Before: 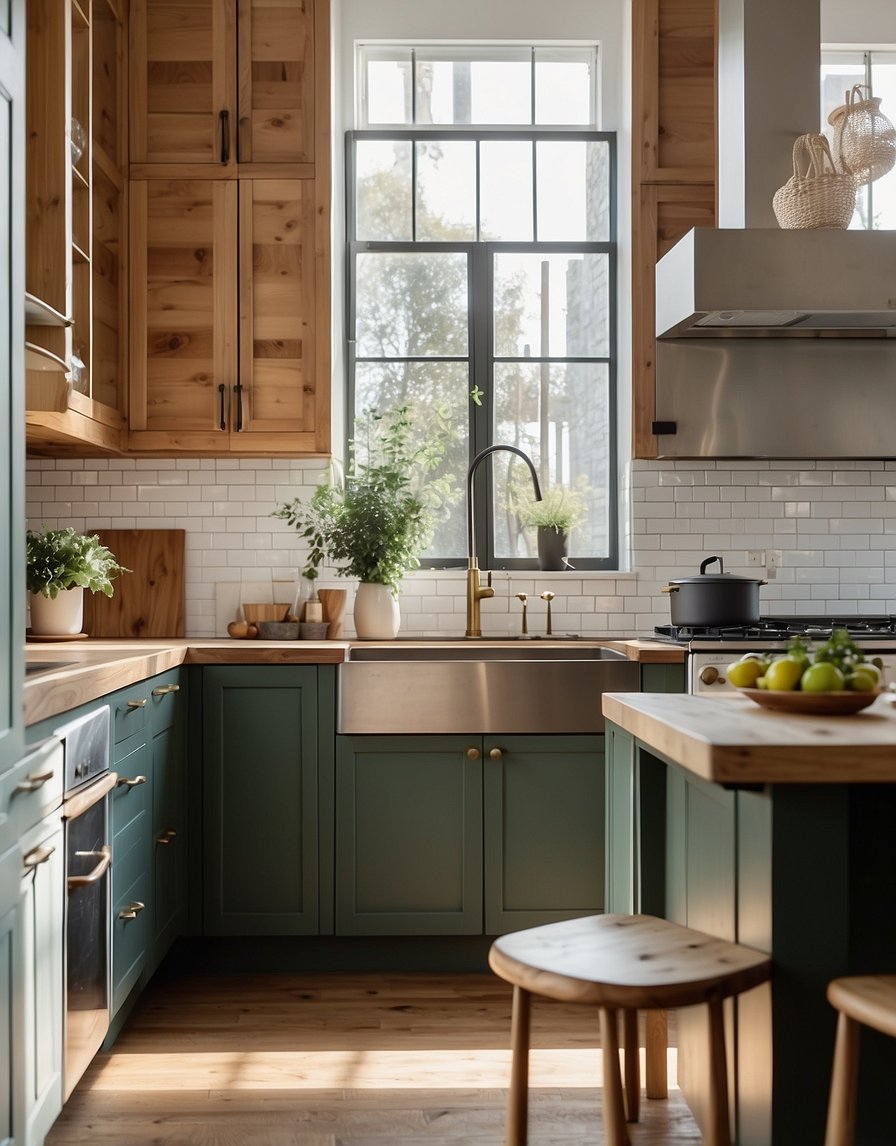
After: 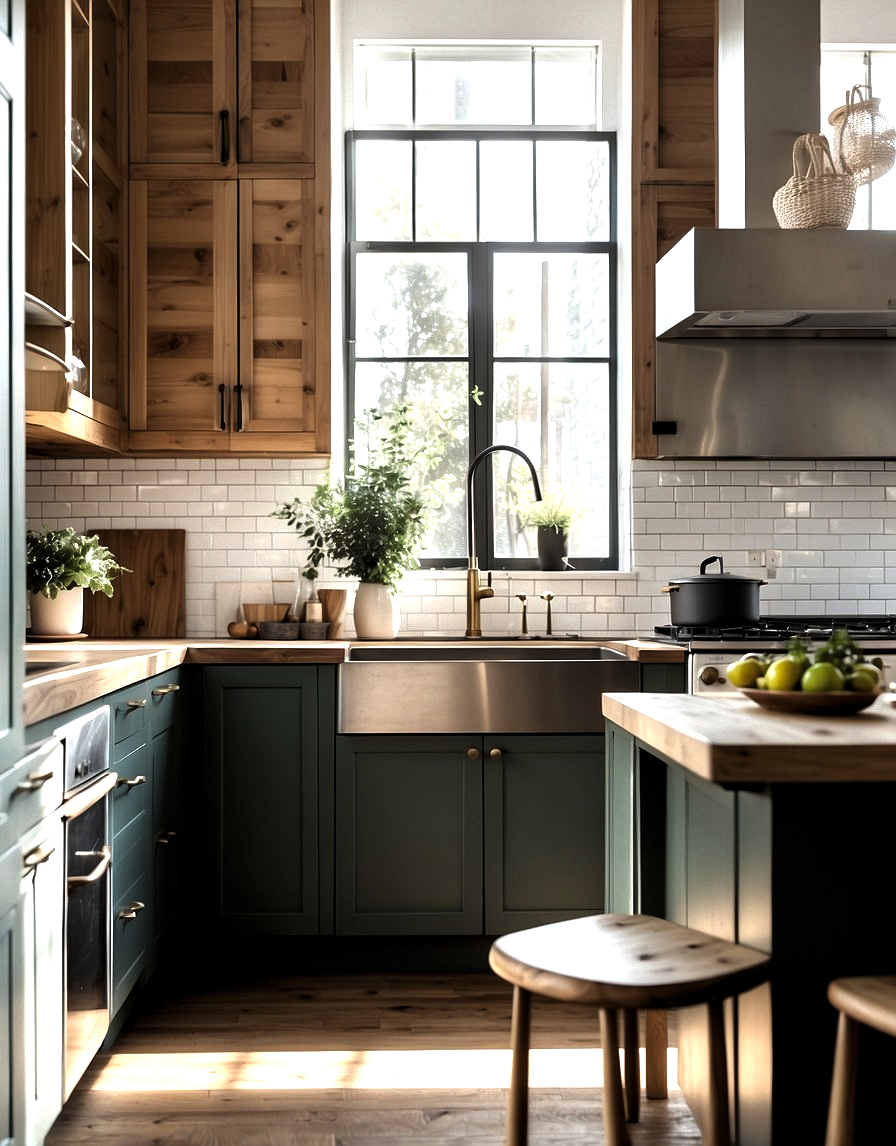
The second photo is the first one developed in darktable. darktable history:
levels: white 99.94%, levels [0.044, 0.475, 0.791]
